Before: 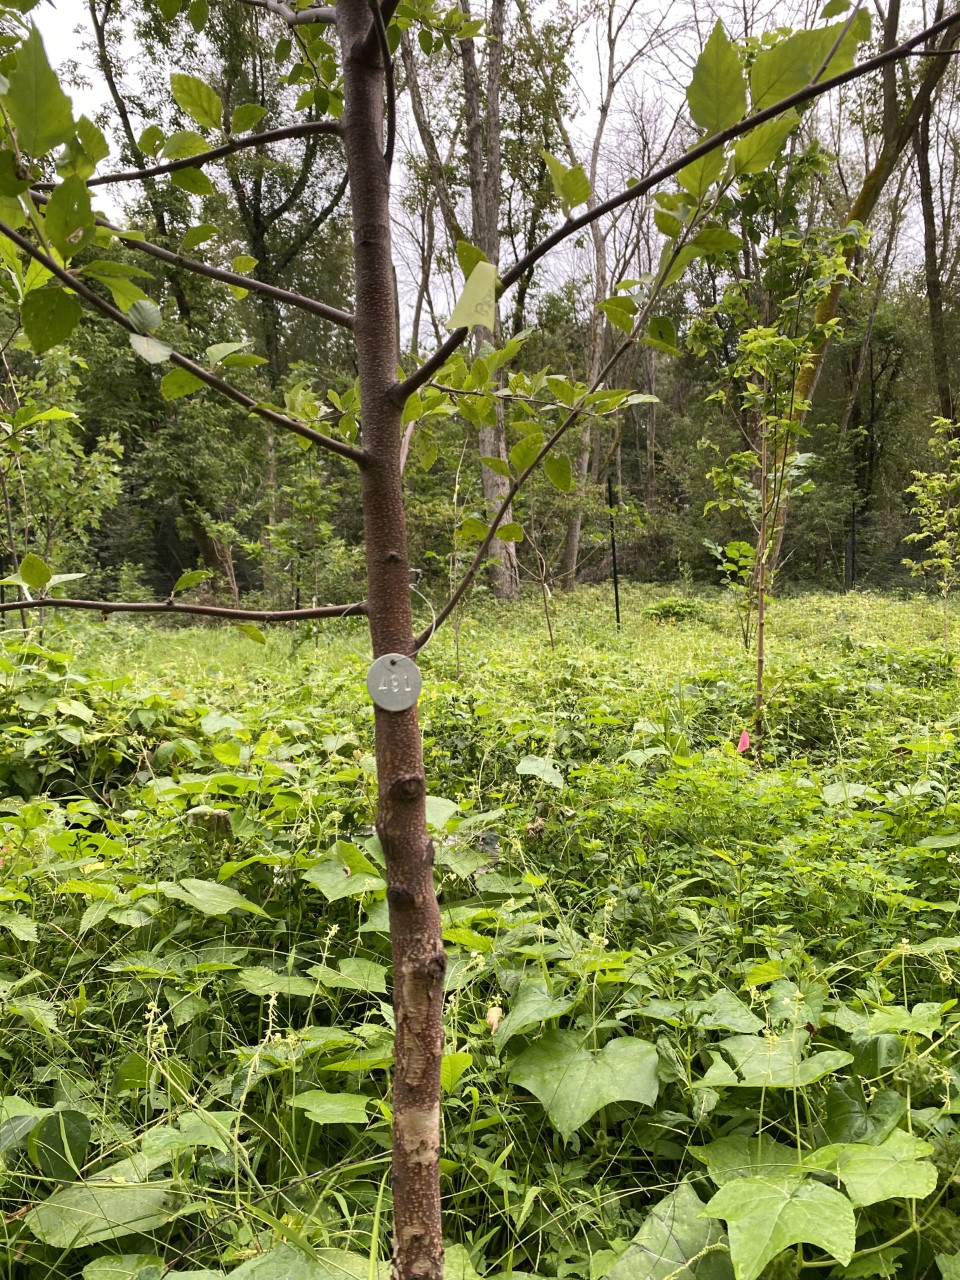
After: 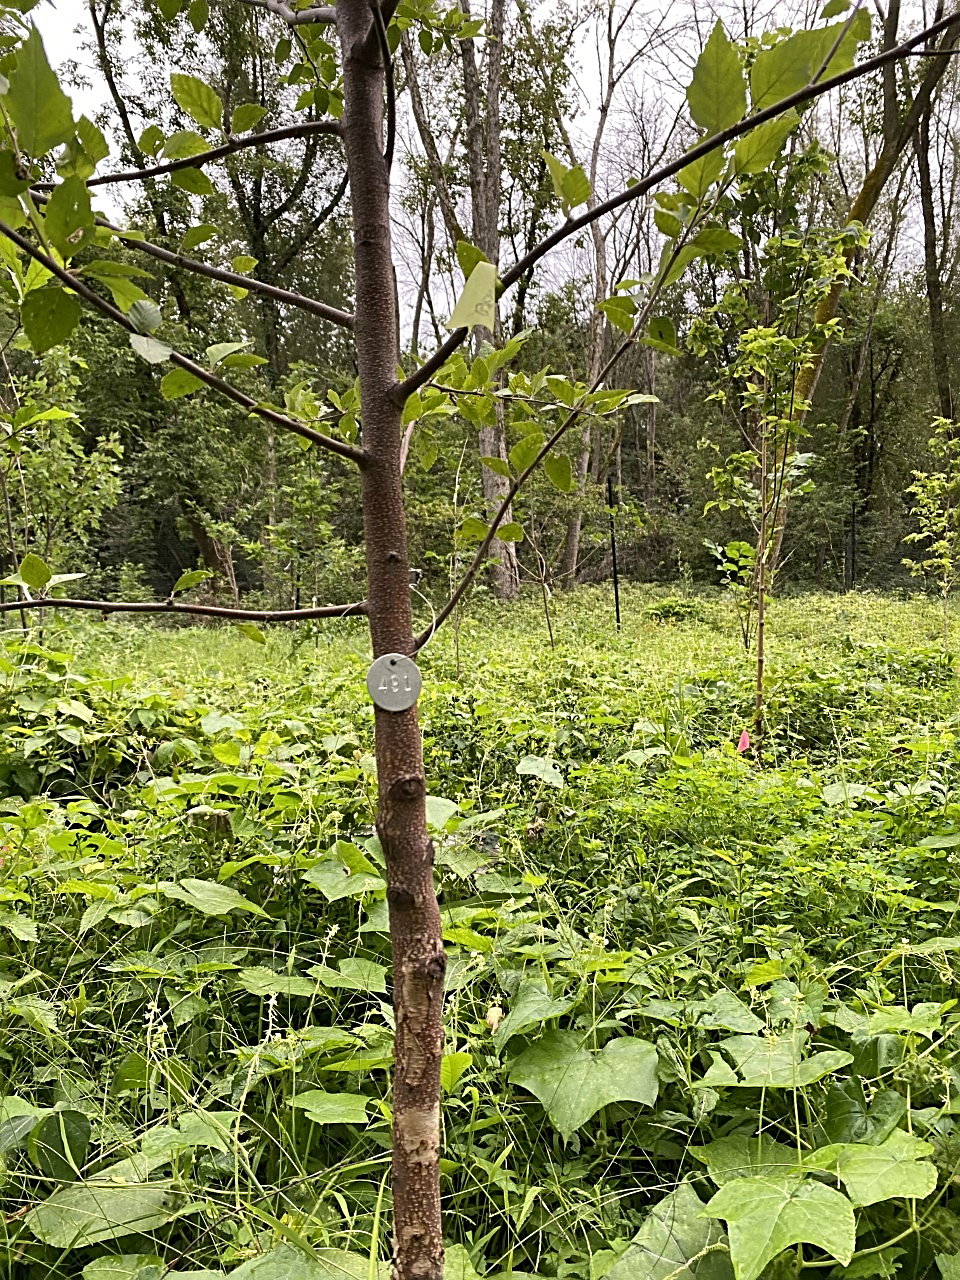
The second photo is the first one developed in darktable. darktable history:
sharpen: radius 2.618, amount 0.697
